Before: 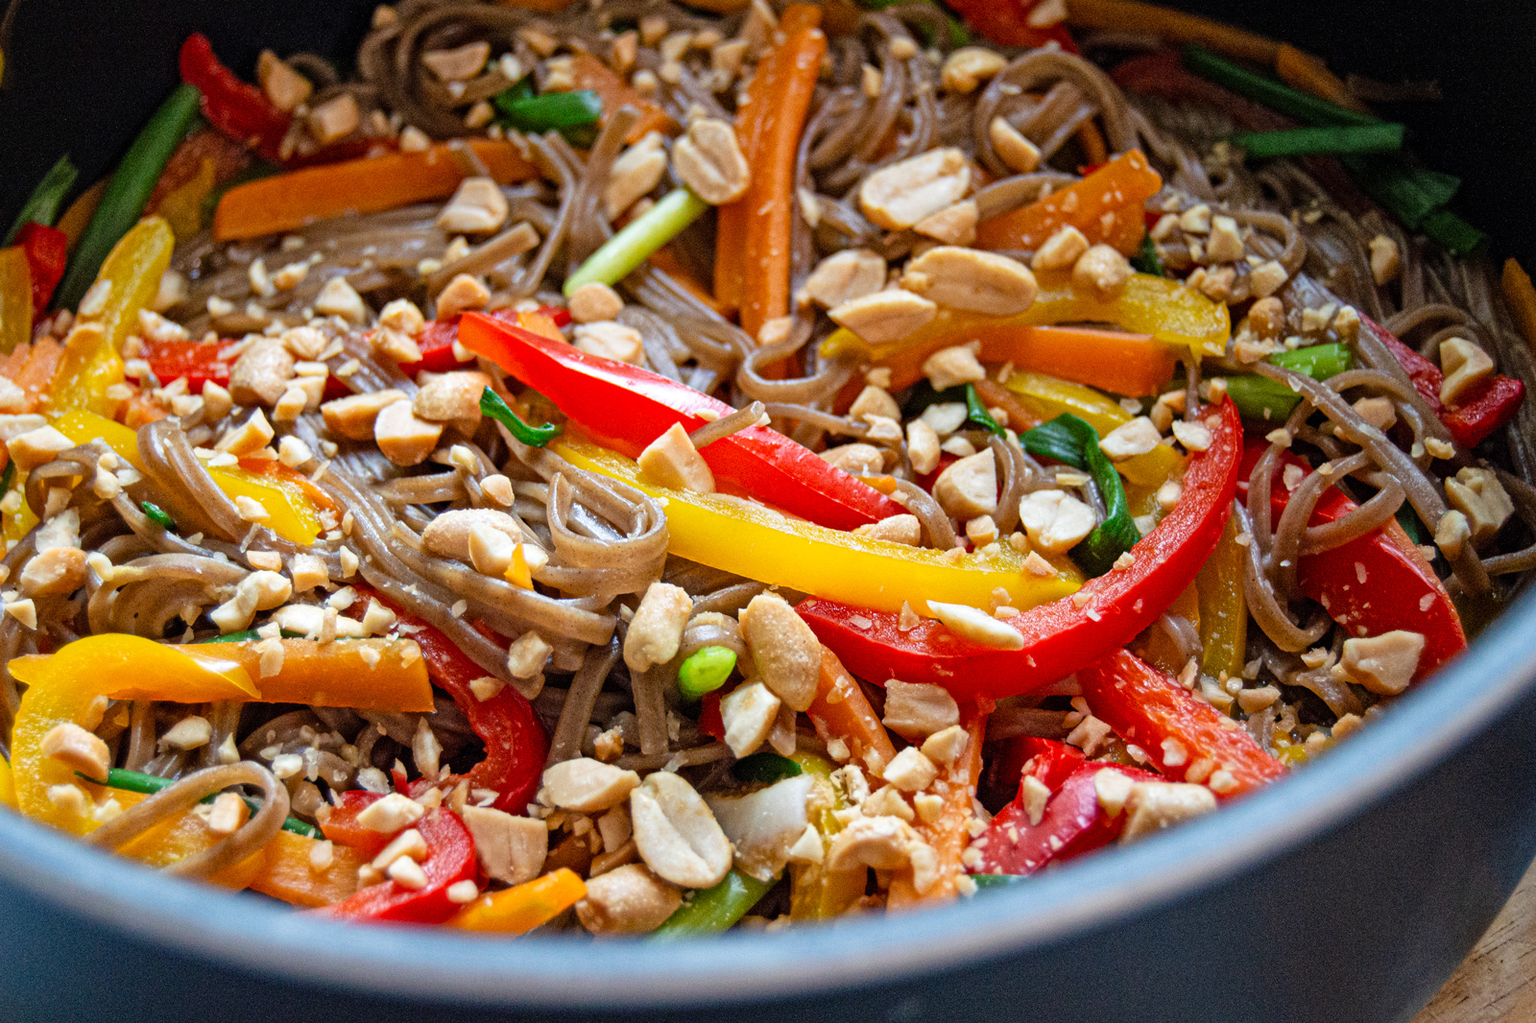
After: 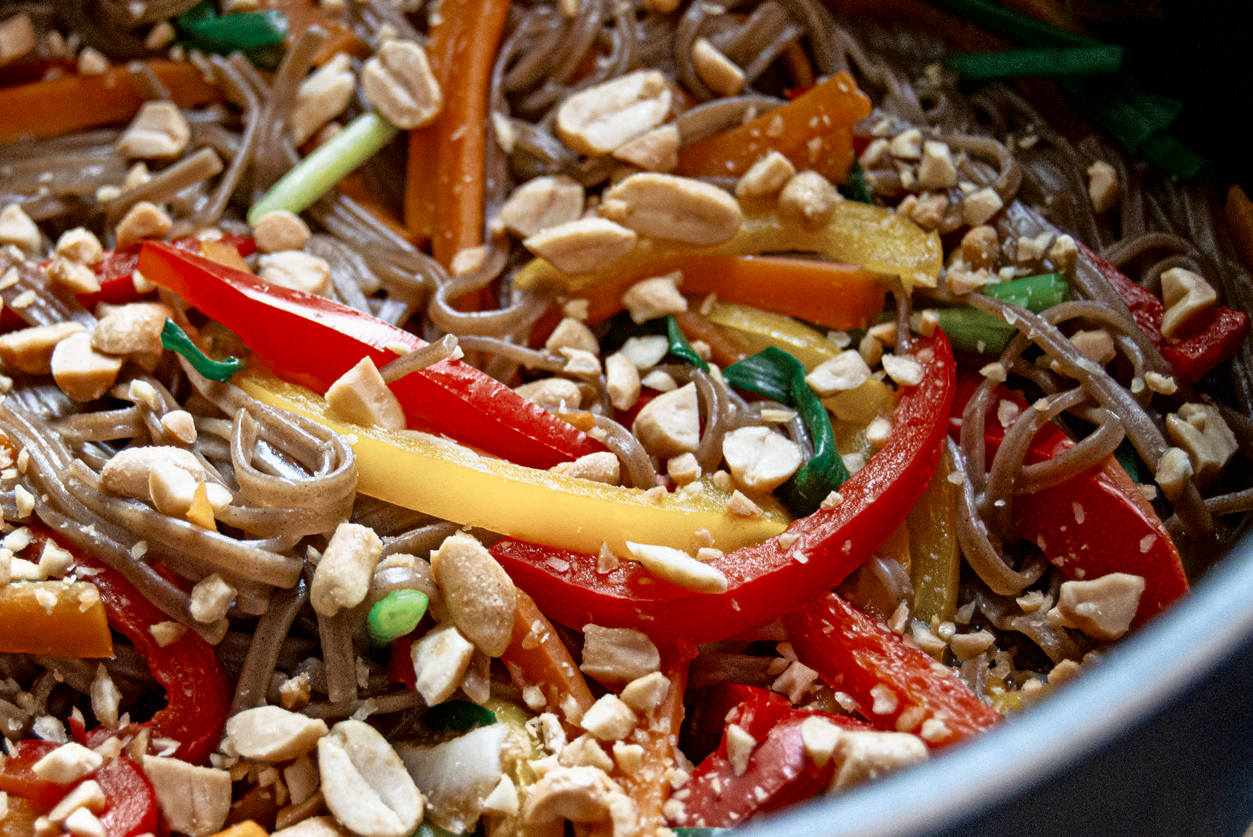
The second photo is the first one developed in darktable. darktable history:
crop and rotate: left 21.226%, top 7.883%, right 0.46%, bottom 13.554%
shadows and highlights: shadows -64, white point adjustment -5.11, highlights 60.19
color zones: curves: ch0 [(0, 0.5) (0.125, 0.4) (0.25, 0.5) (0.375, 0.4) (0.5, 0.4) (0.625, 0.6) (0.75, 0.6) (0.875, 0.5)]; ch1 [(0, 0.35) (0.125, 0.45) (0.25, 0.35) (0.375, 0.35) (0.5, 0.35) (0.625, 0.35) (0.75, 0.45) (0.875, 0.35)]; ch2 [(0, 0.6) (0.125, 0.5) (0.25, 0.5) (0.375, 0.6) (0.5, 0.6) (0.625, 0.5) (0.75, 0.5) (0.875, 0.5)]
